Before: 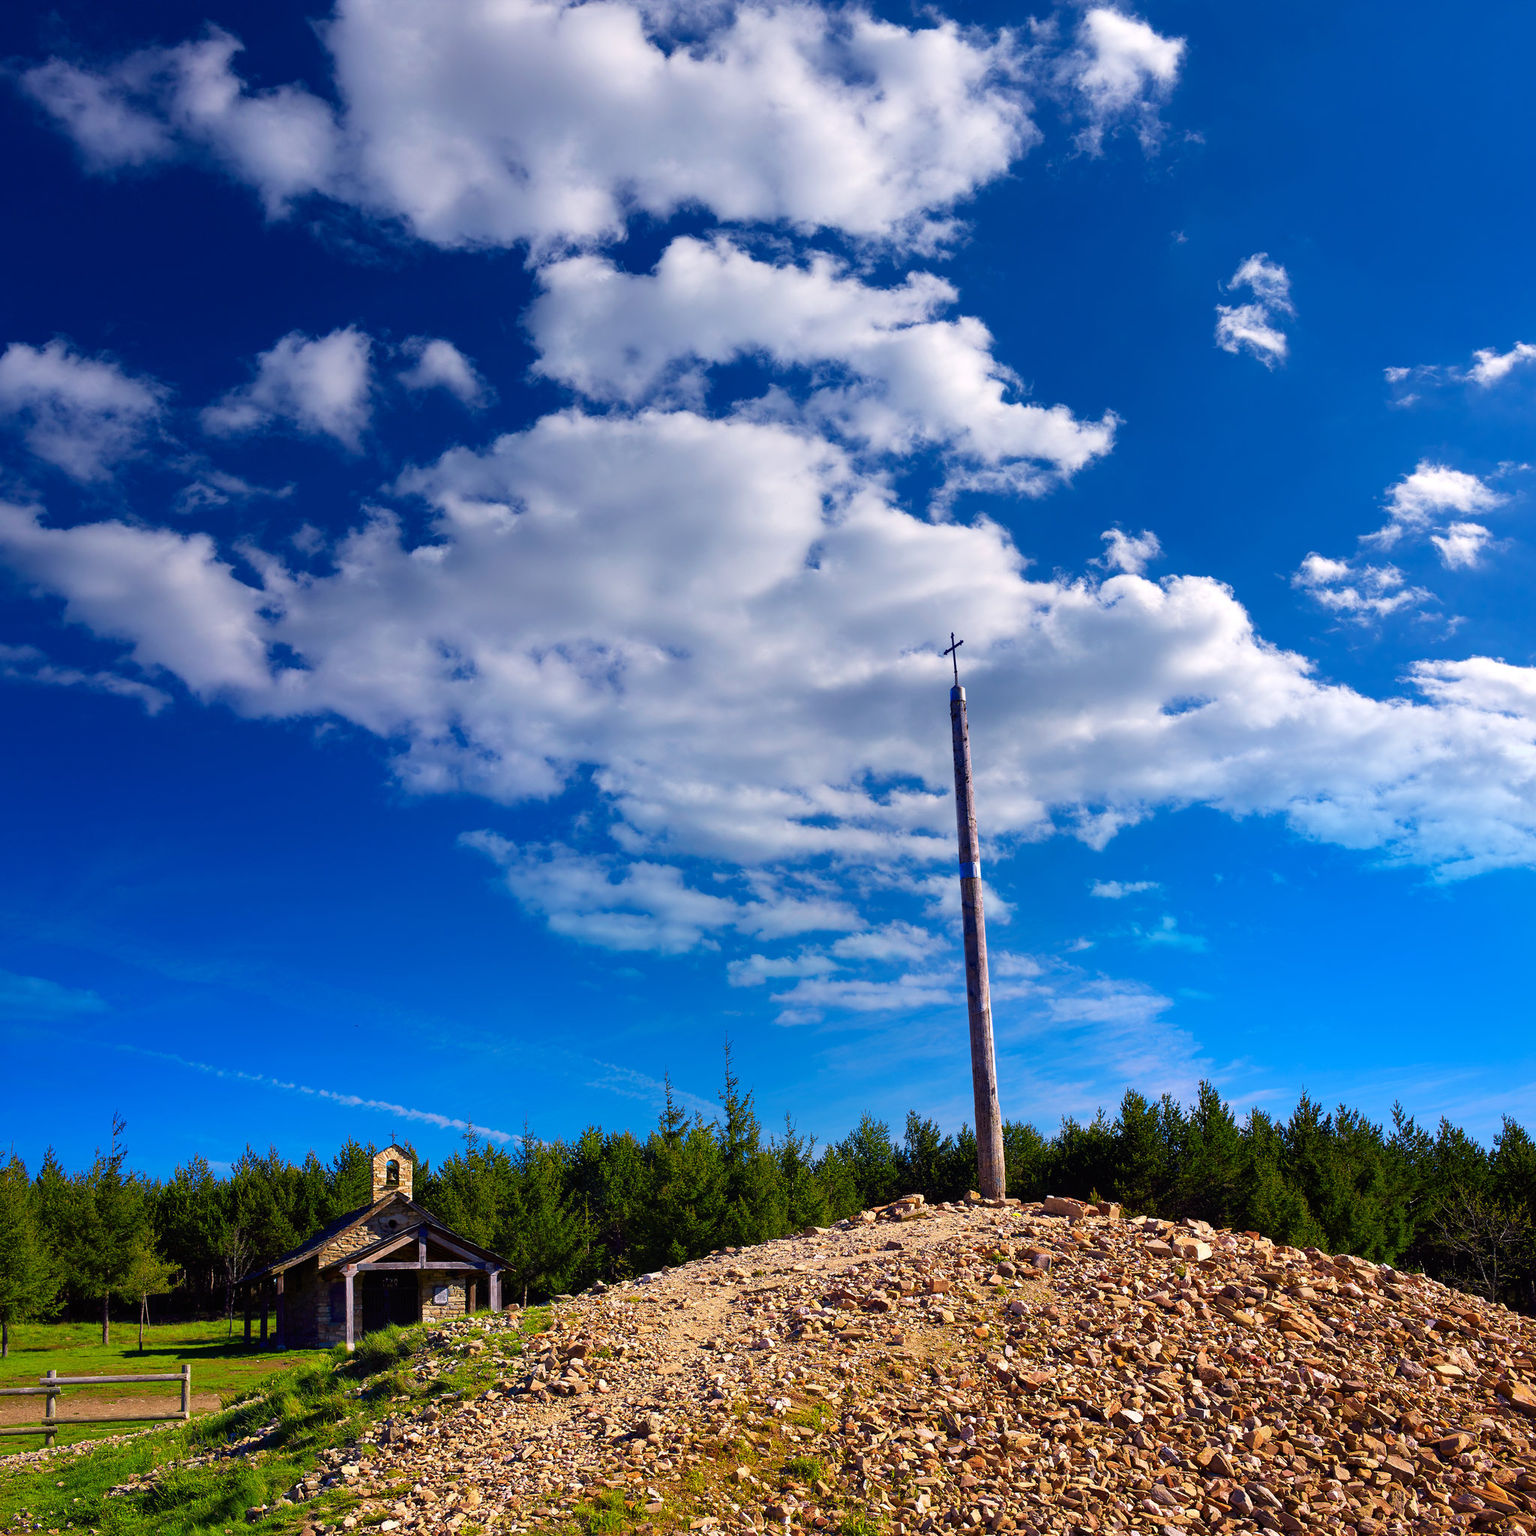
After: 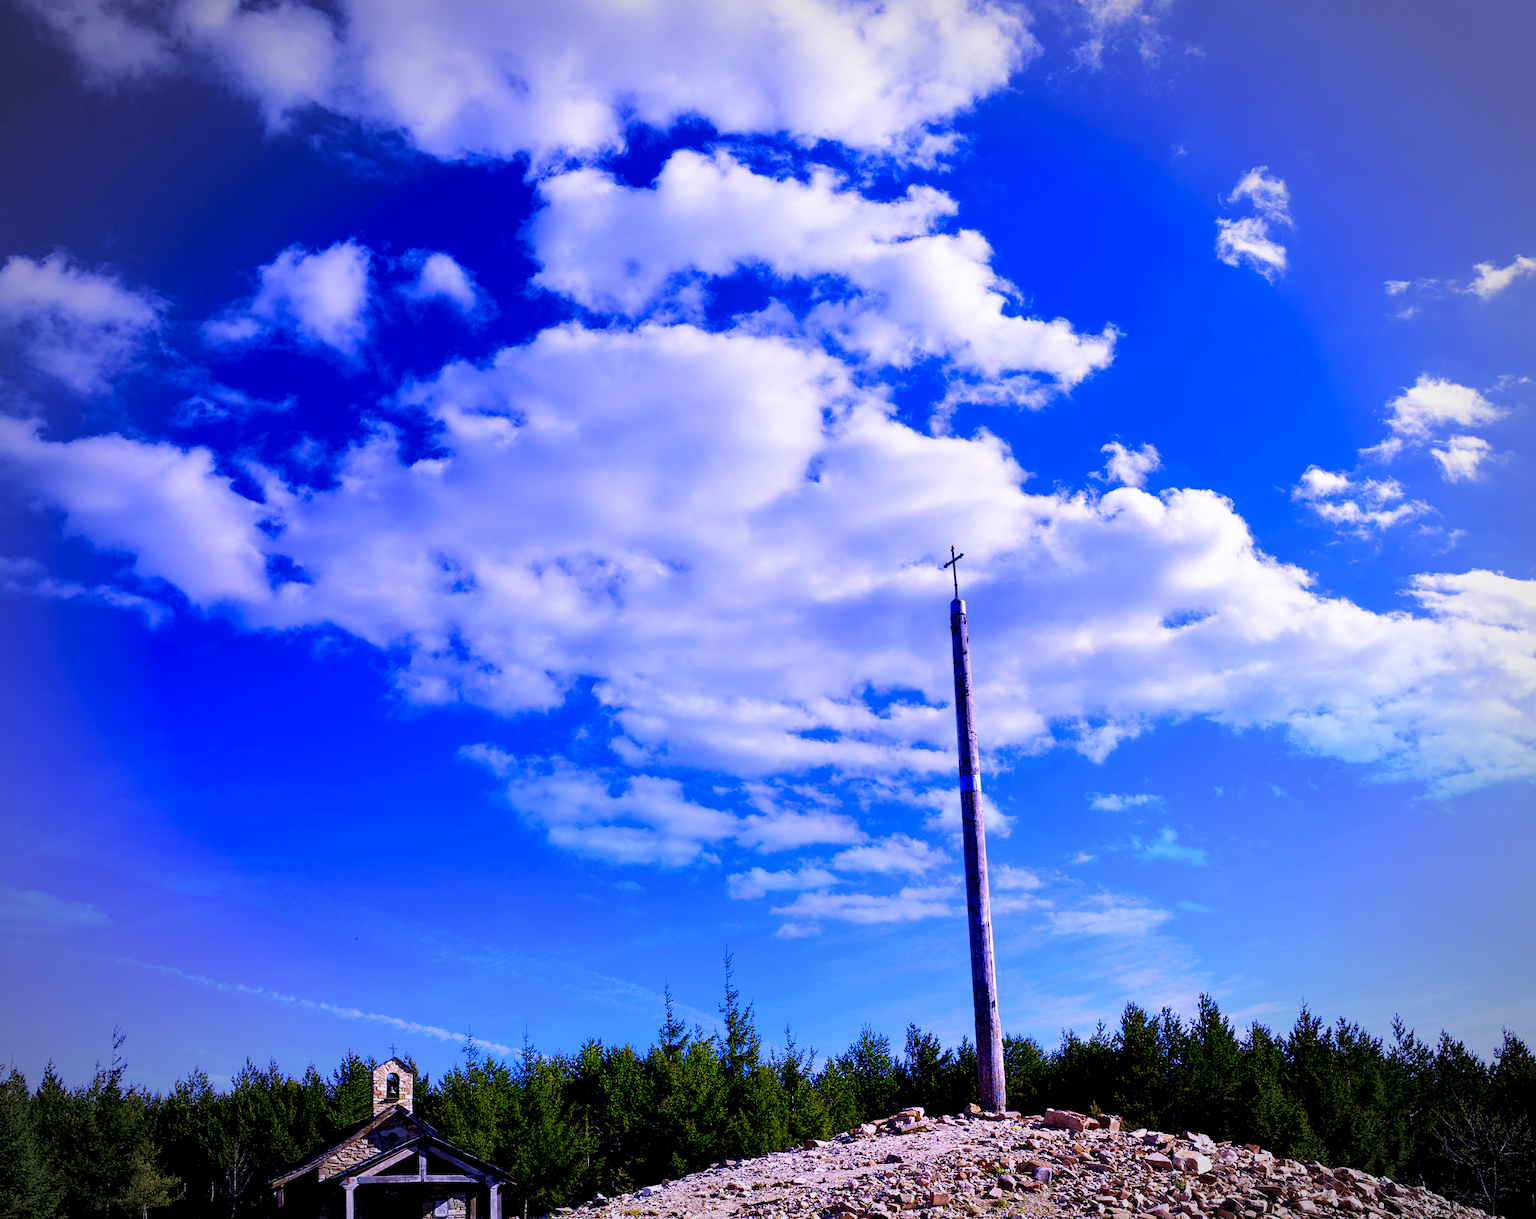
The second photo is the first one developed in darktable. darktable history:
tone equalizer: on, module defaults
white balance: red 0.98, blue 1.61
vignetting: automatic ratio true
crop and rotate: top 5.667%, bottom 14.937%
filmic rgb: black relative exposure -6.3 EV, white relative exposure 2.8 EV, threshold 3 EV, target black luminance 0%, hardness 4.6, latitude 67.35%, contrast 1.292, shadows ↔ highlights balance -3.5%, preserve chrominance no, color science v4 (2020), contrast in shadows soft, enable highlight reconstruction true
